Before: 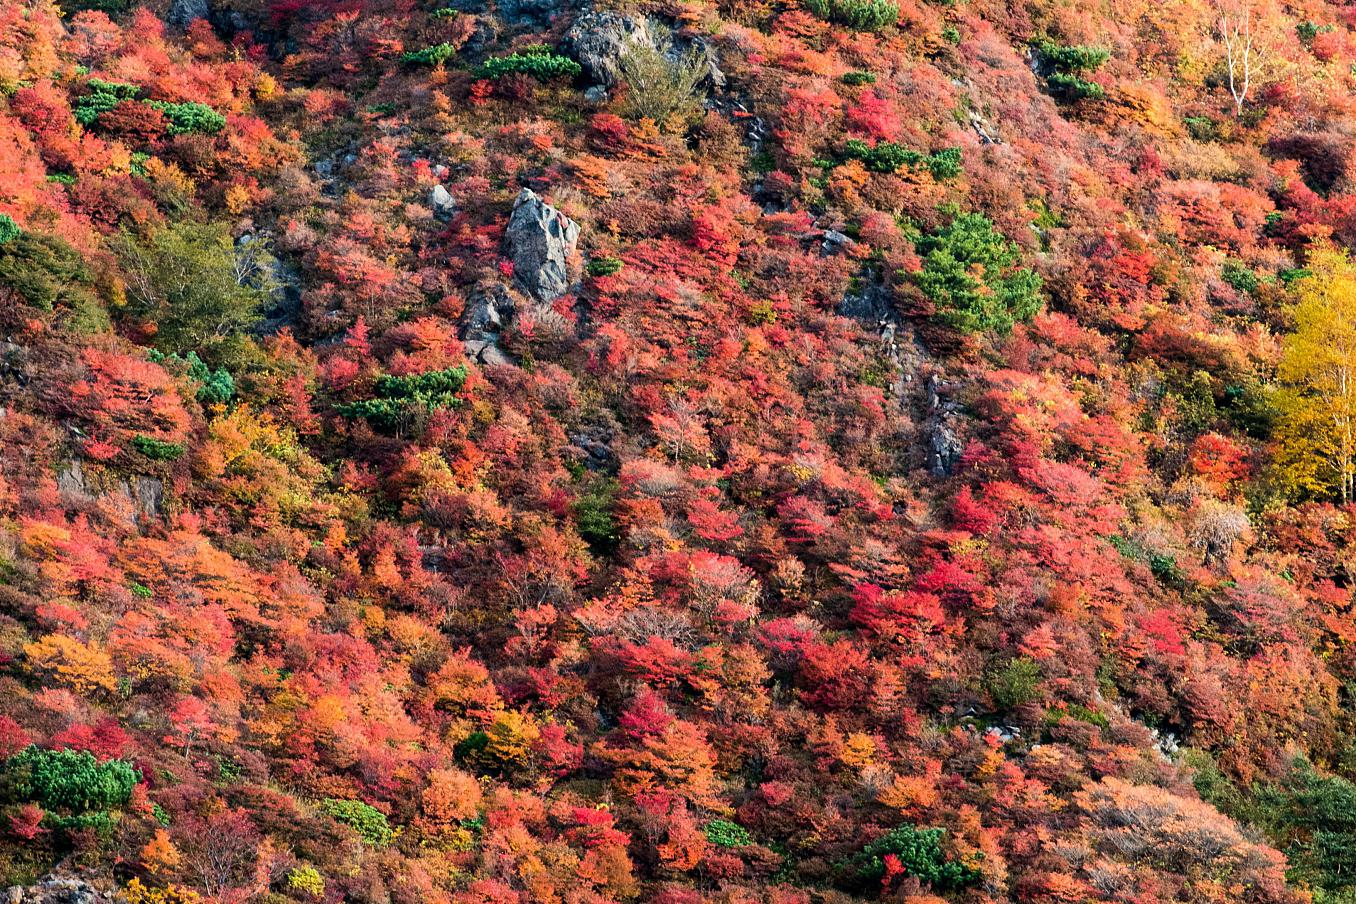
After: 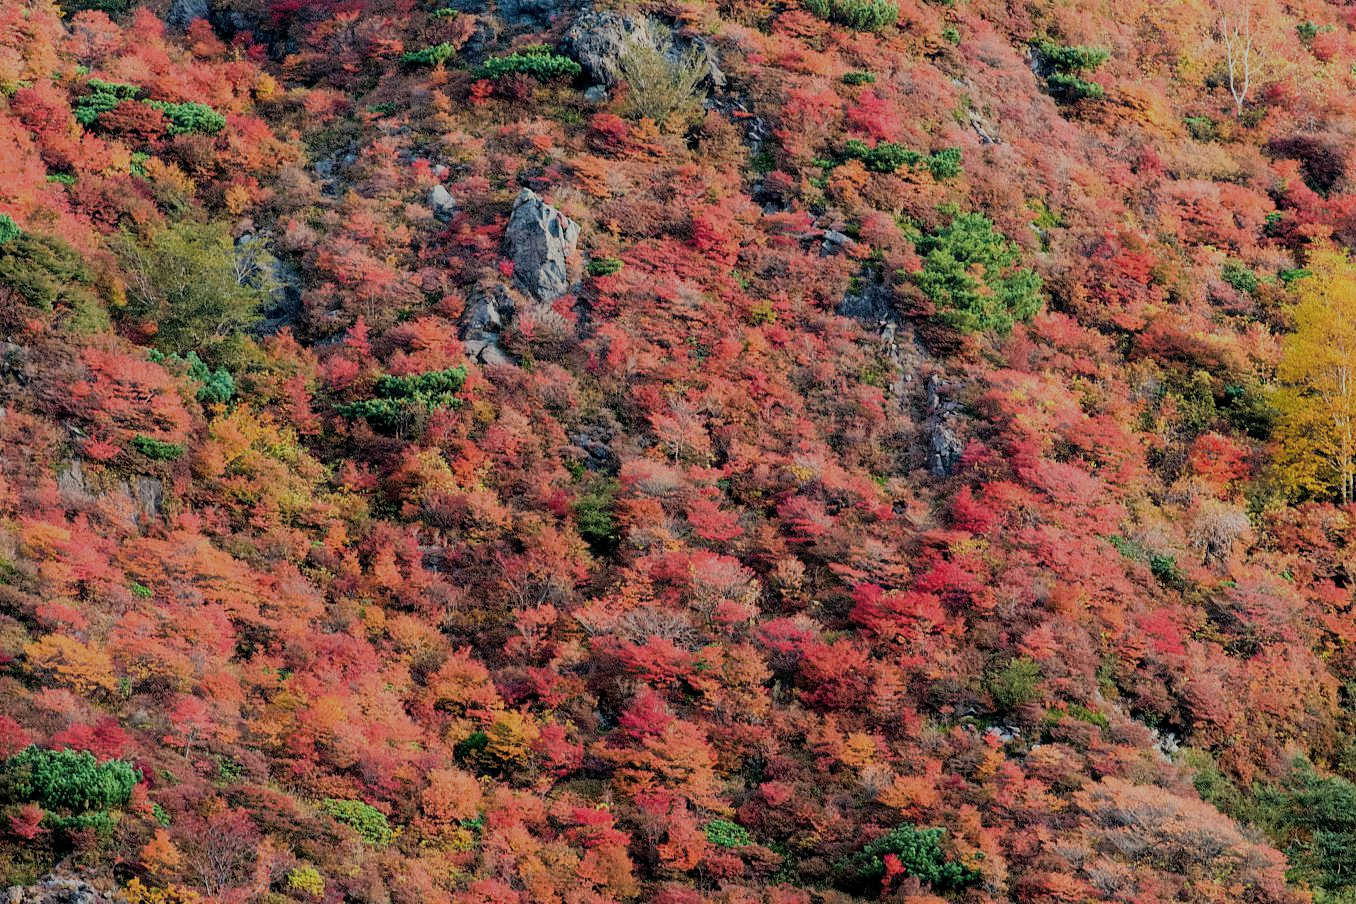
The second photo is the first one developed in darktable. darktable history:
filmic rgb: middle gray luminance 4.4%, black relative exposure -12.95 EV, white relative exposure 5.02 EV, target black luminance 0%, hardness 5.19, latitude 59.5%, contrast 0.77, highlights saturation mix 5.06%, shadows ↔ highlights balance 26.26%, enable highlight reconstruction true
